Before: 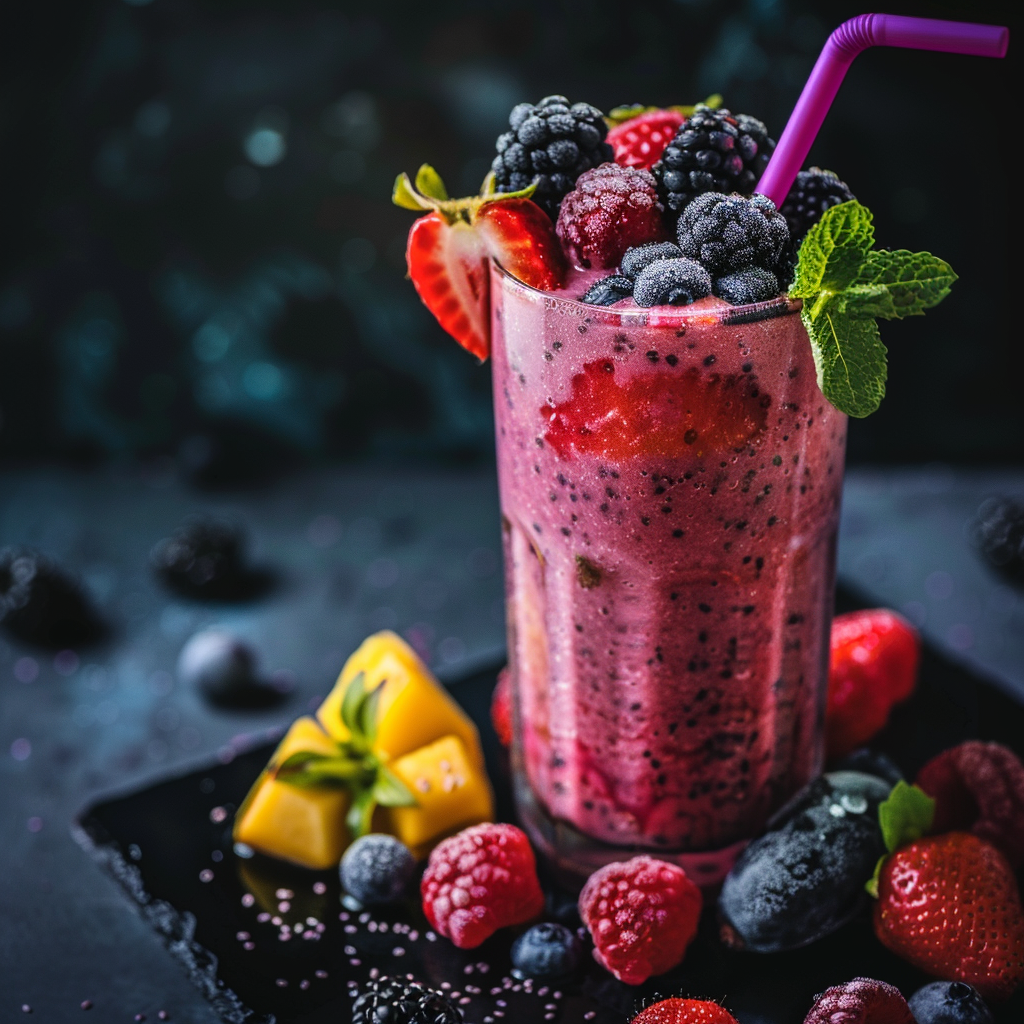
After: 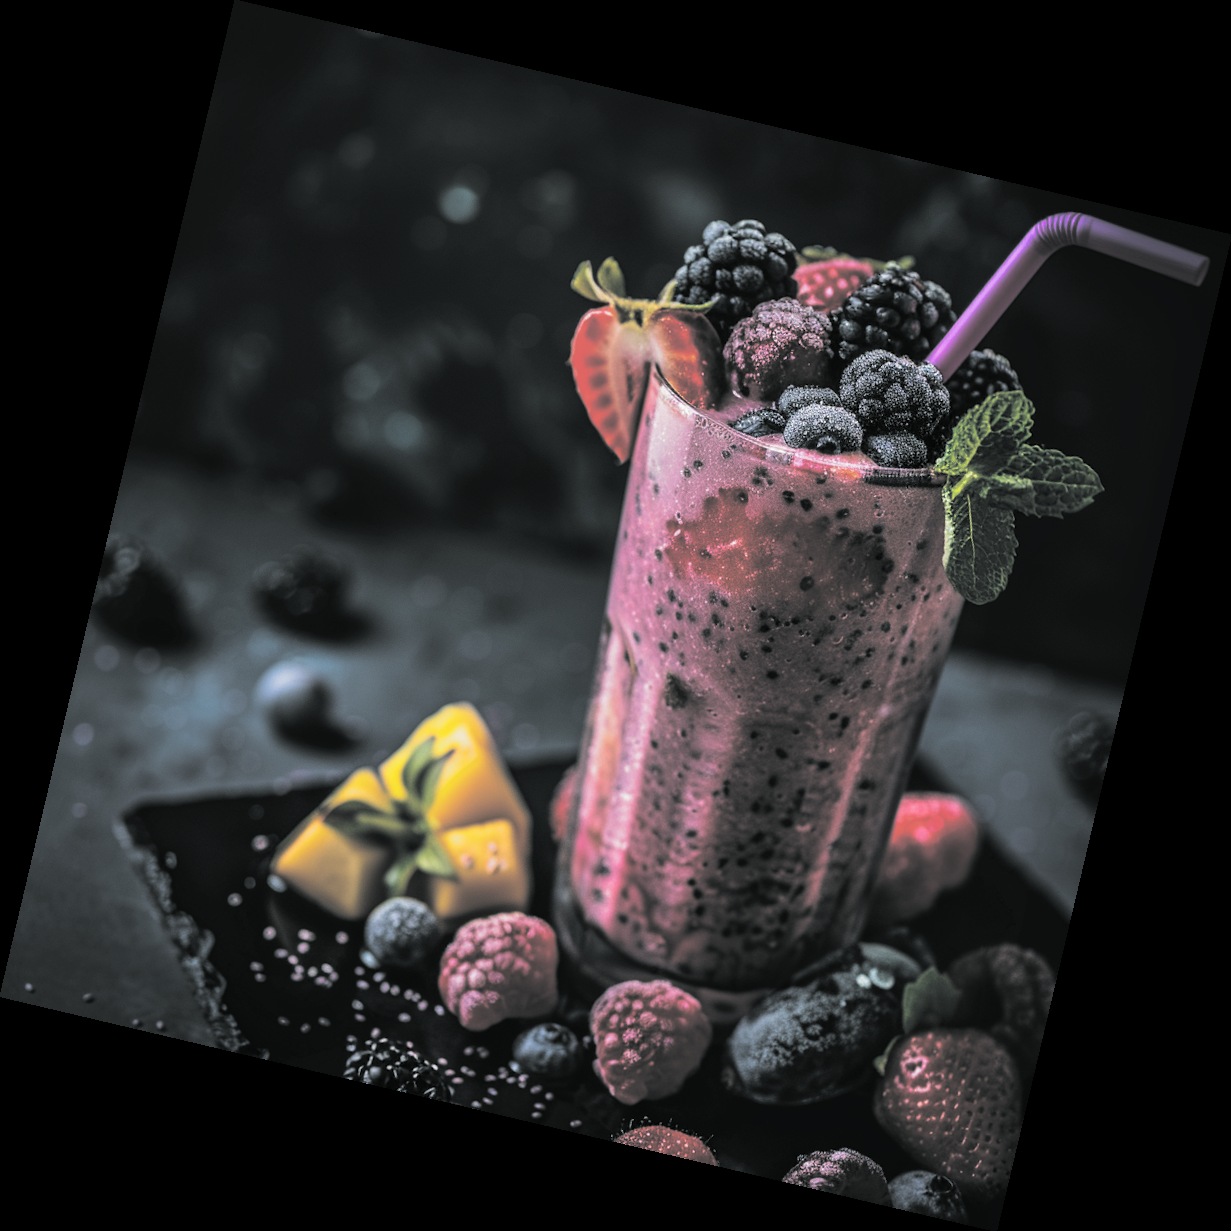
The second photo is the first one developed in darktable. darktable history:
split-toning: shadows › hue 190.8°, shadows › saturation 0.05, highlights › hue 54°, highlights › saturation 0.05, compress 0%
rotate and perspective: rotation 13.27°, automatic cropping off
